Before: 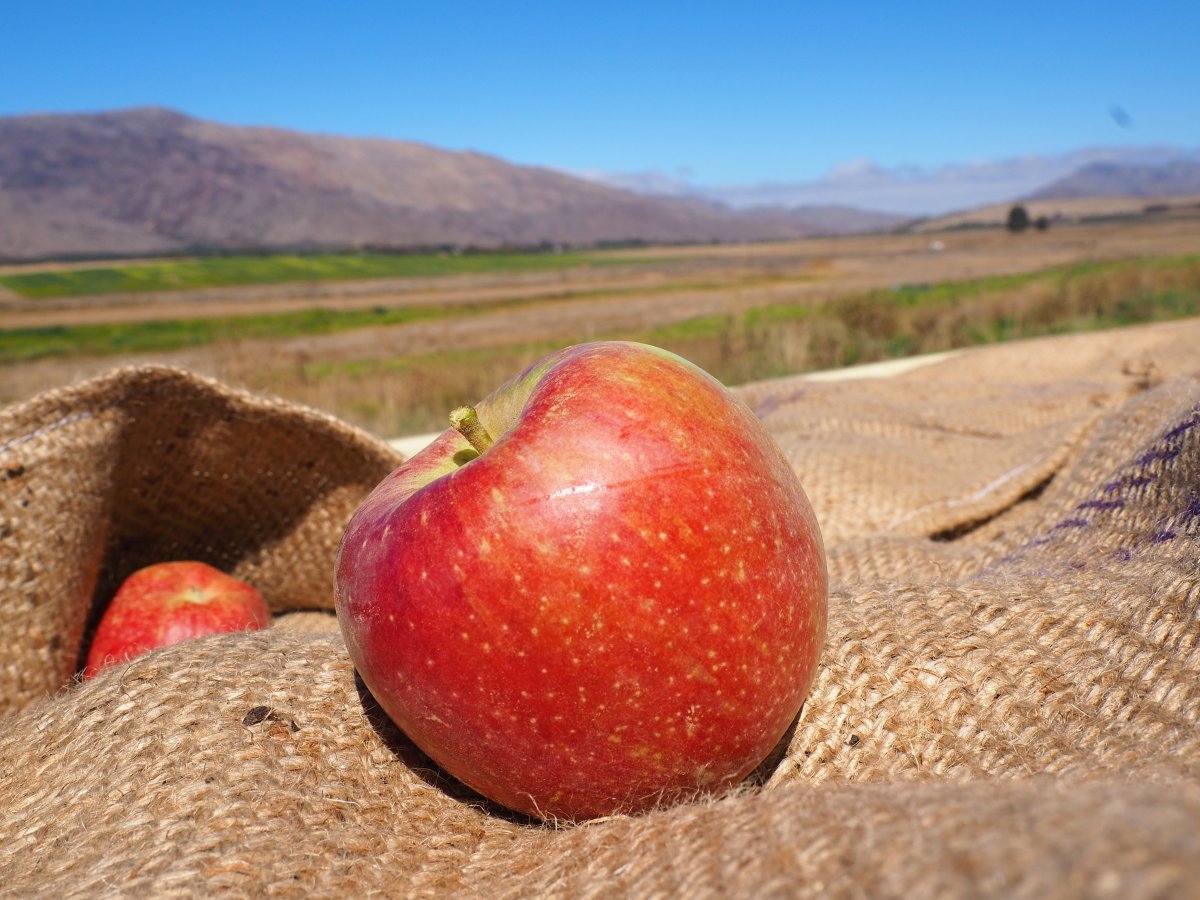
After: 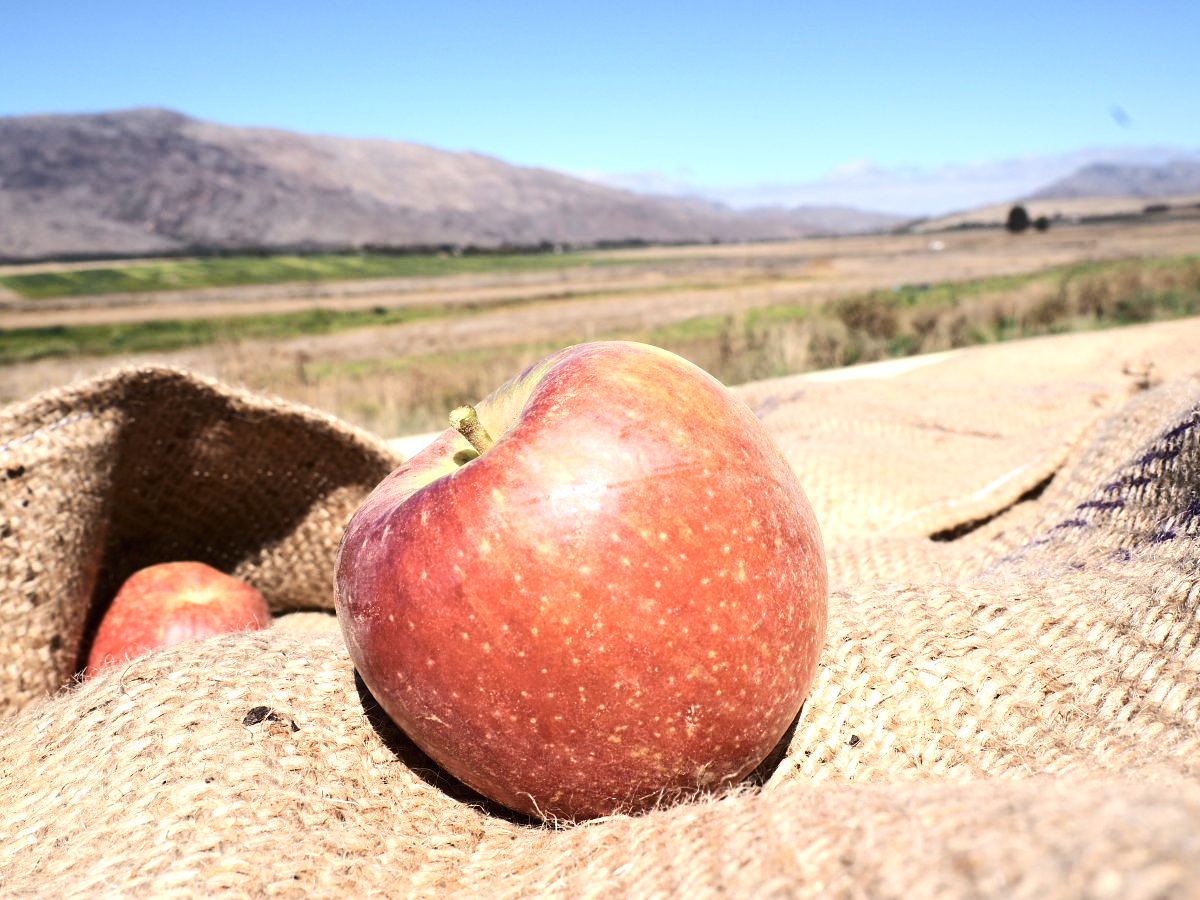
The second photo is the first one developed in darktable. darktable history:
graduated density: on, module defaults
tone equalizer: -8 EV -0.417 EV, -7 EV -0.389 EV, -6 EV -0.333 EV, -5 EV -0.222 EV, -3 EV 0.222 EV, -2 EV 0.333 EV, -1 EV 0.389 EV, +0 EV 0.417 EV, edges refinement/feathering 500, mask exposure compensation -1.57 EV, preserve details no
contrast brightness saturation: contrast 0.25, saturation -0.31
exposure: black level correction 0, exposure 0.7 EV, compensate exposure bias true, compensate highlight preservation false
